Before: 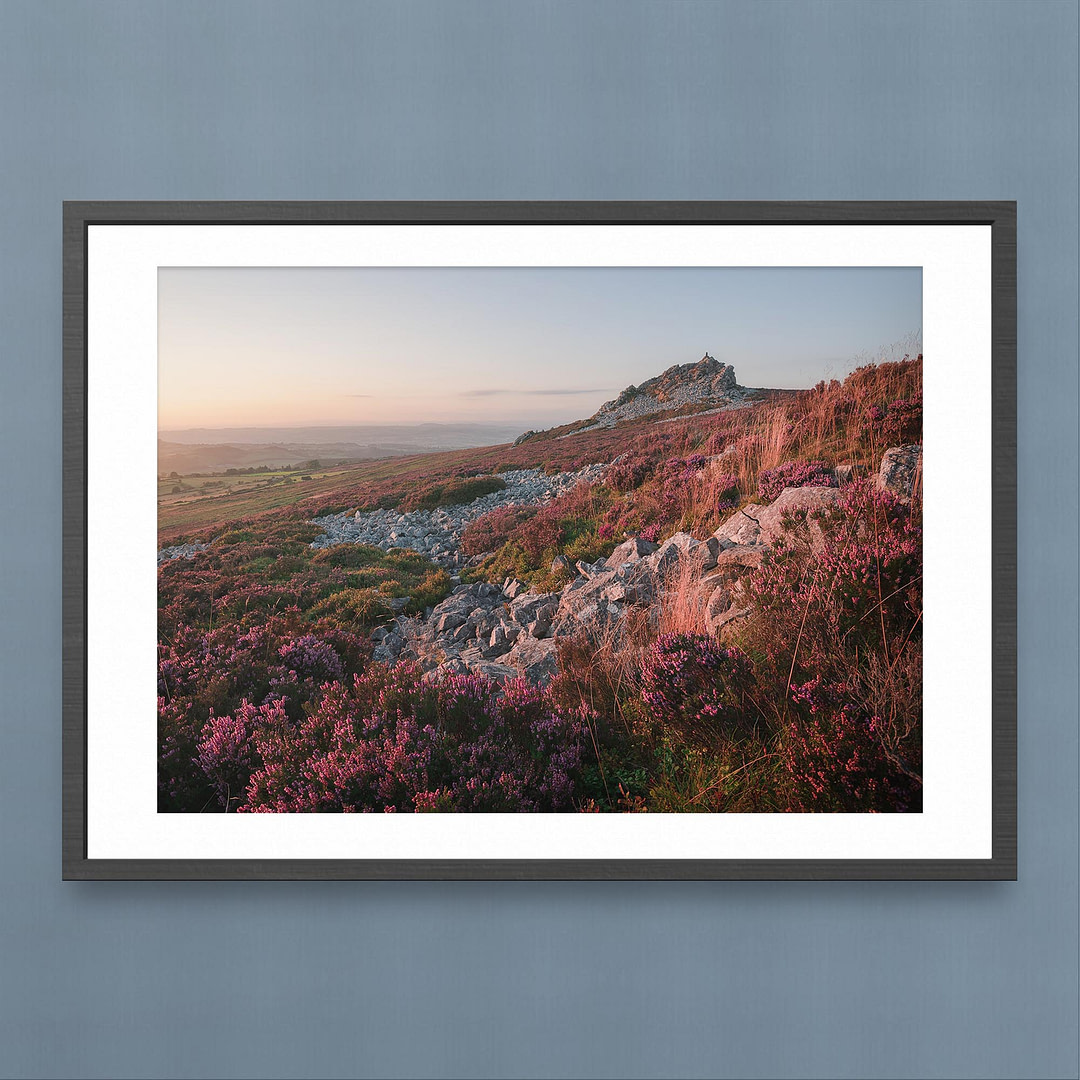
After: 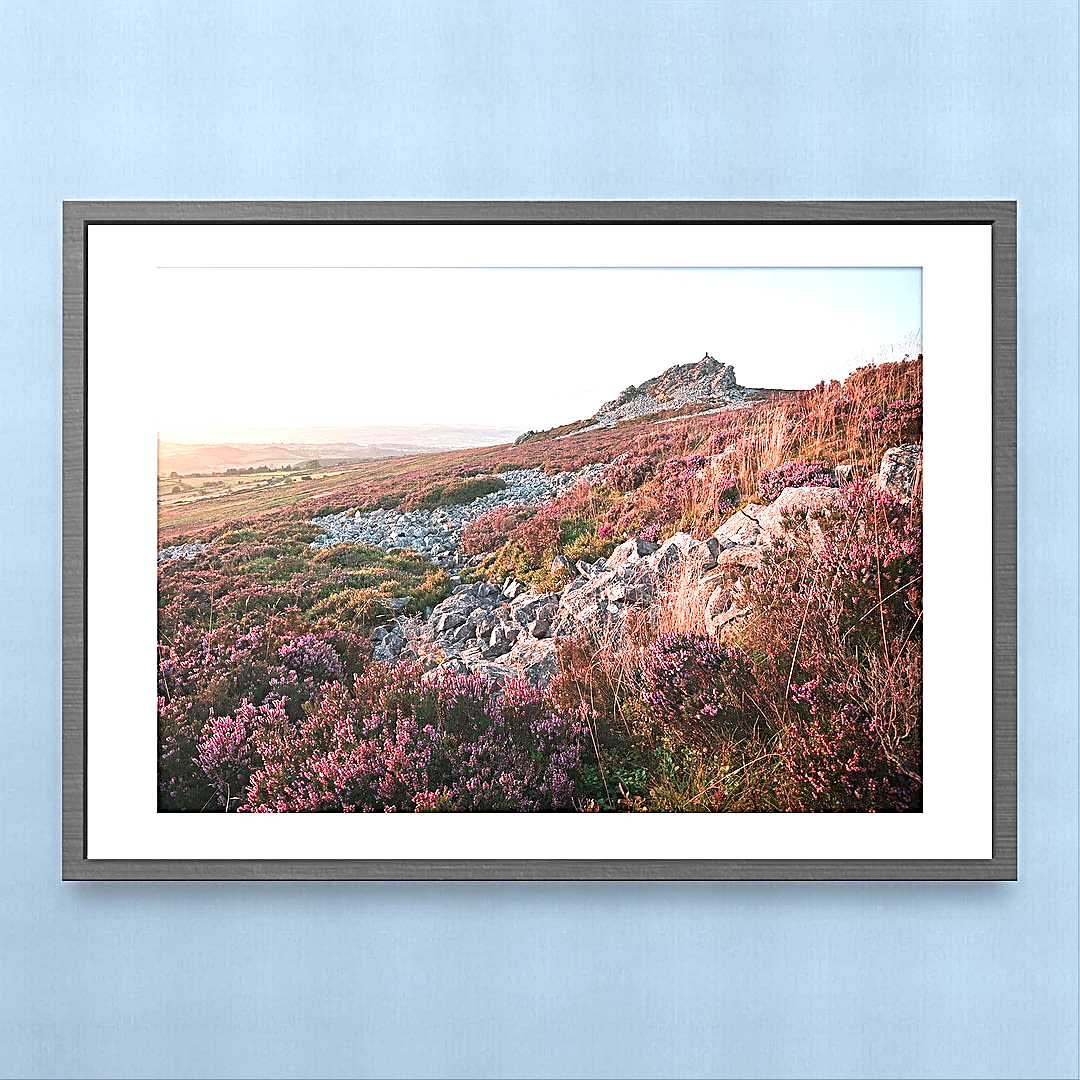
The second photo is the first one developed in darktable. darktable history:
exposure: black level correction 0.001, exposure 1.399 EV, compensate highlight preservation false
sharpen: radius 2.831, amount 0.703
